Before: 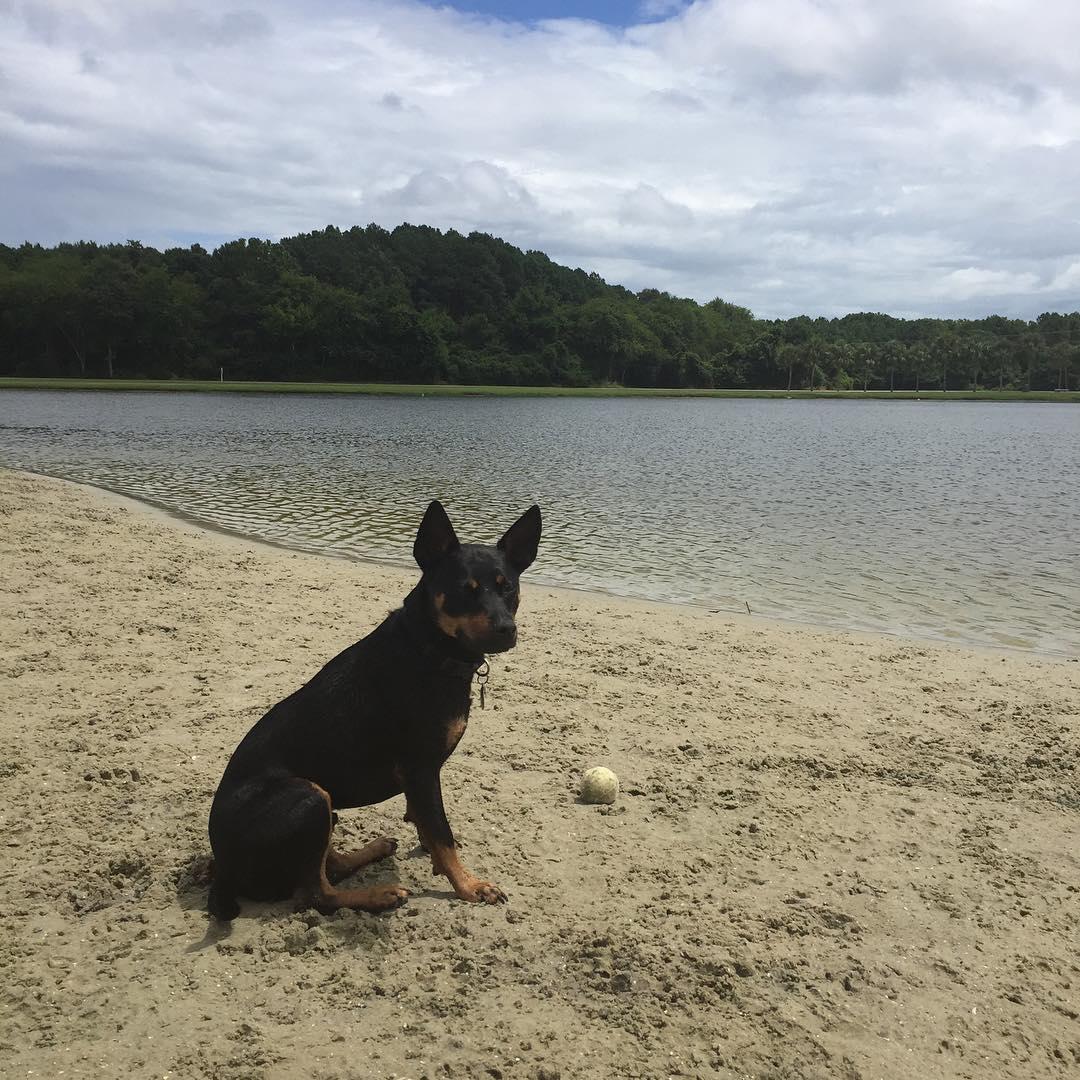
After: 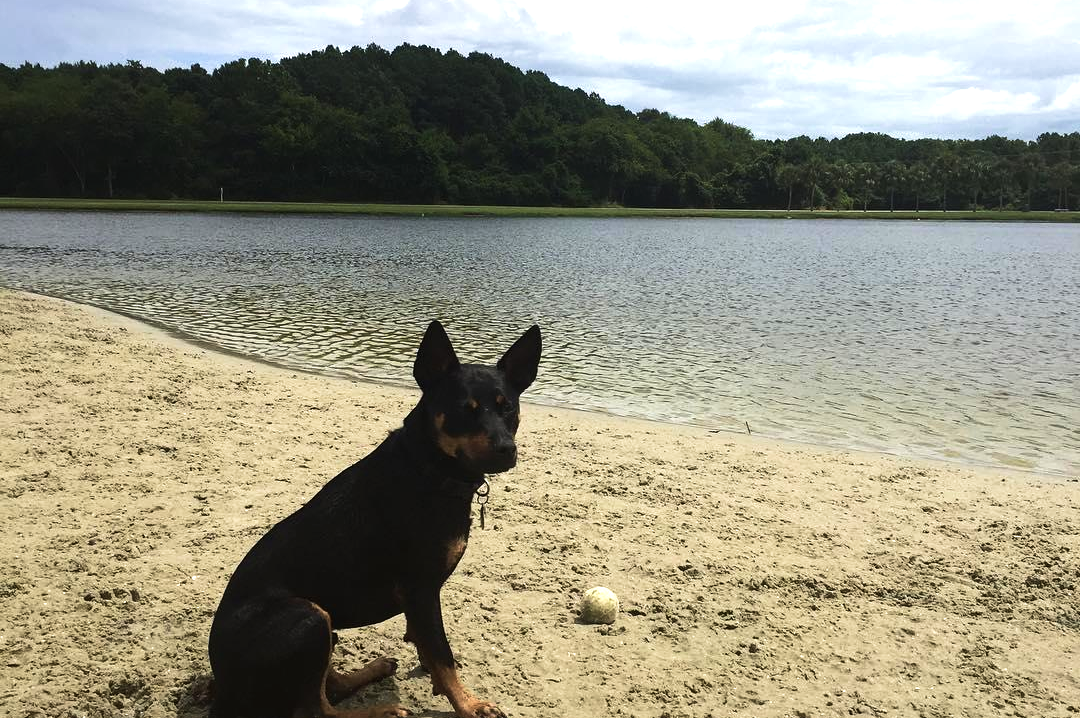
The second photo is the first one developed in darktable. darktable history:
velvia: on, module defaults
tone equalizer: -8 EV -0.75 EV, -7 EV -0.7 EV, -6 EV -0.6 EV, -5 EV -0.4 EV, -3 EV 0.4 EV, -2 EV 0.6 EV, -1 EV 0.7 EV, +0 EV 0.75 EV, edges refinement/feathering 500, mask exposure compensation -1.57 EV, preserve details no
crop: top 16.727%, bottom 16.727%
